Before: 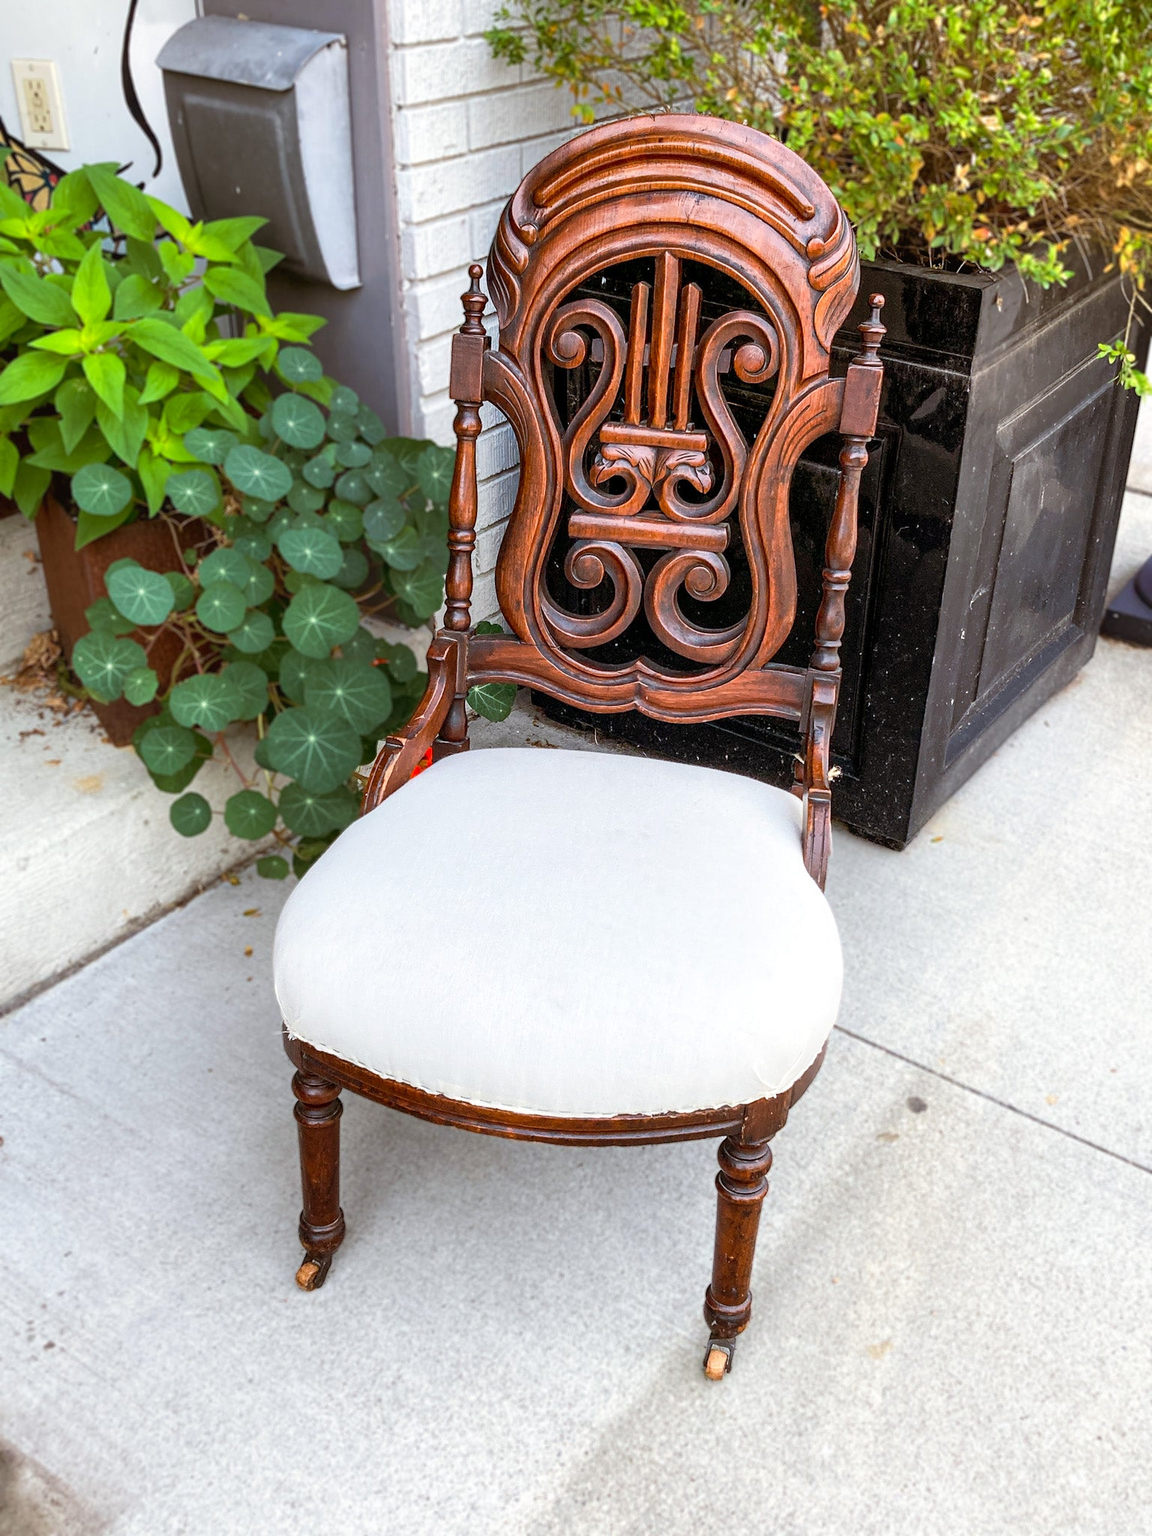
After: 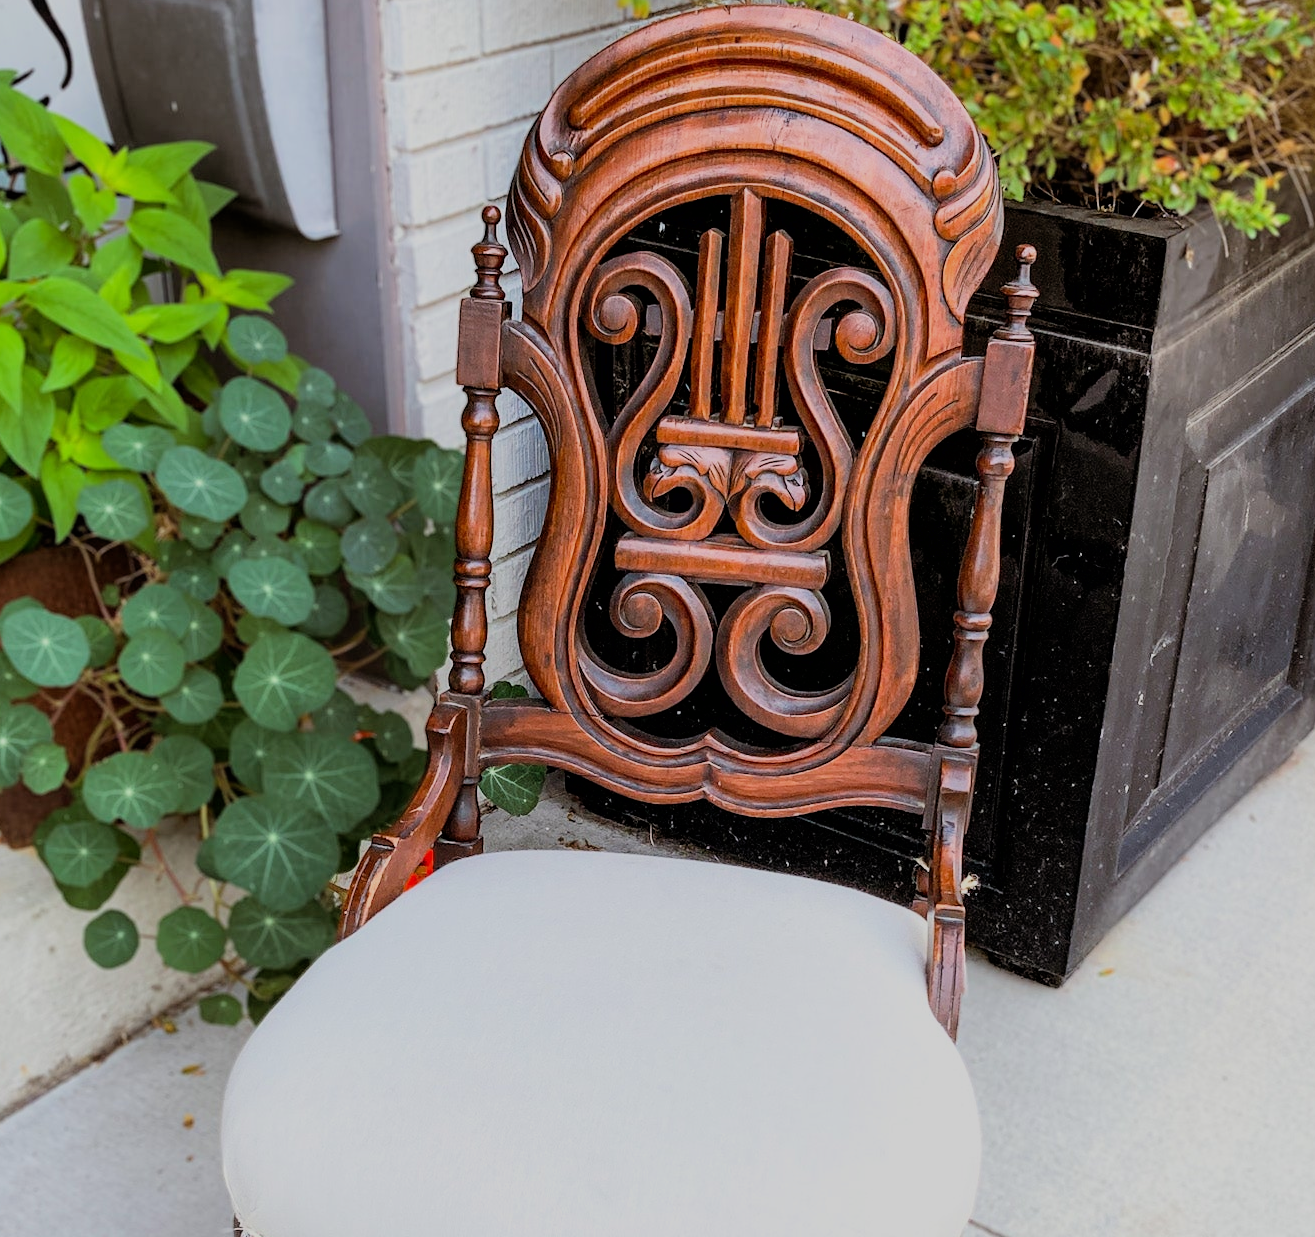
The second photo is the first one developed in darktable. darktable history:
filmic rgb: black relative exposure -7.15 EV, white relative exposure 5.36 EV, hardness 3.02, color science v6 (2022)
crop and rotate: left 9.345%, top 7.22%, right 4.982%, bottom 32.331%
